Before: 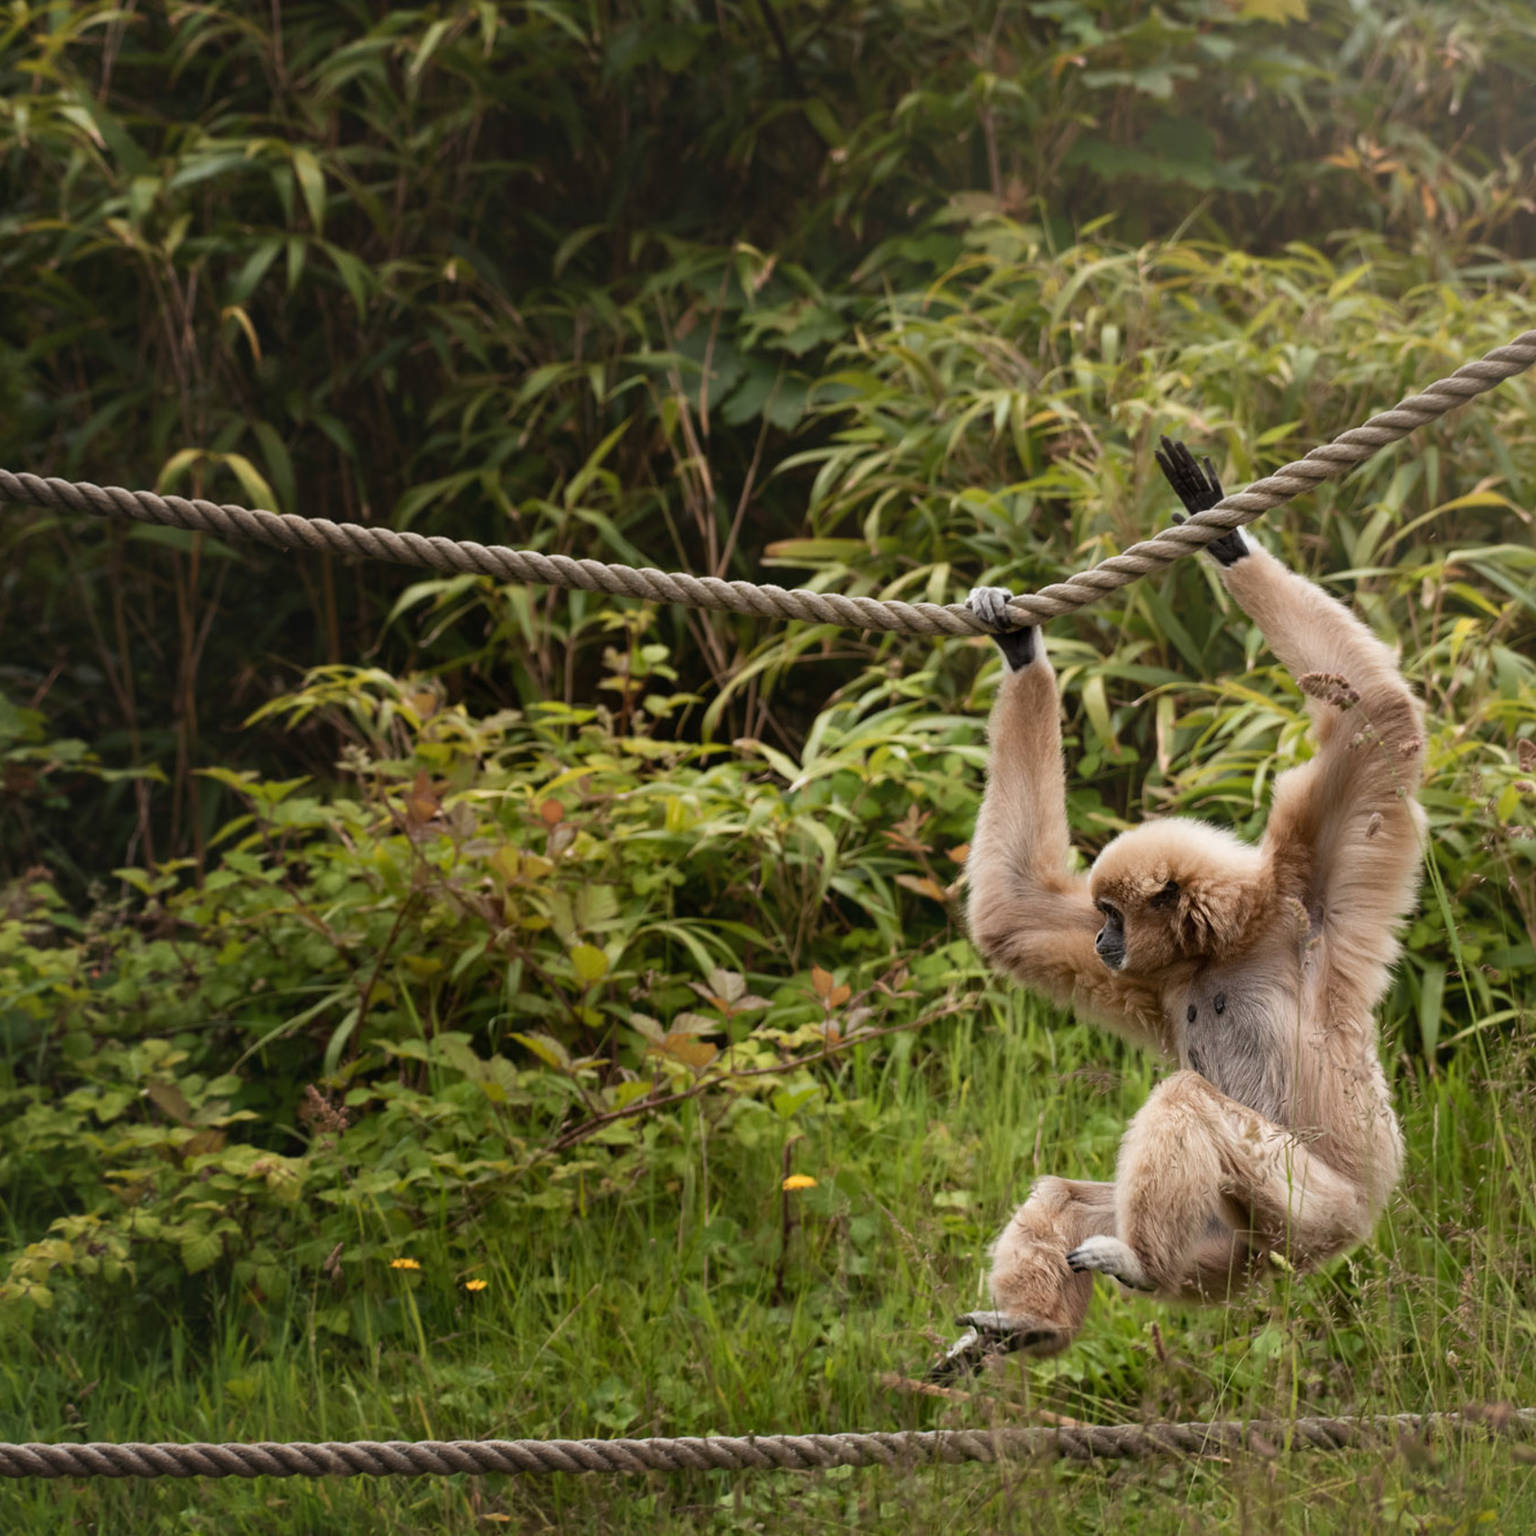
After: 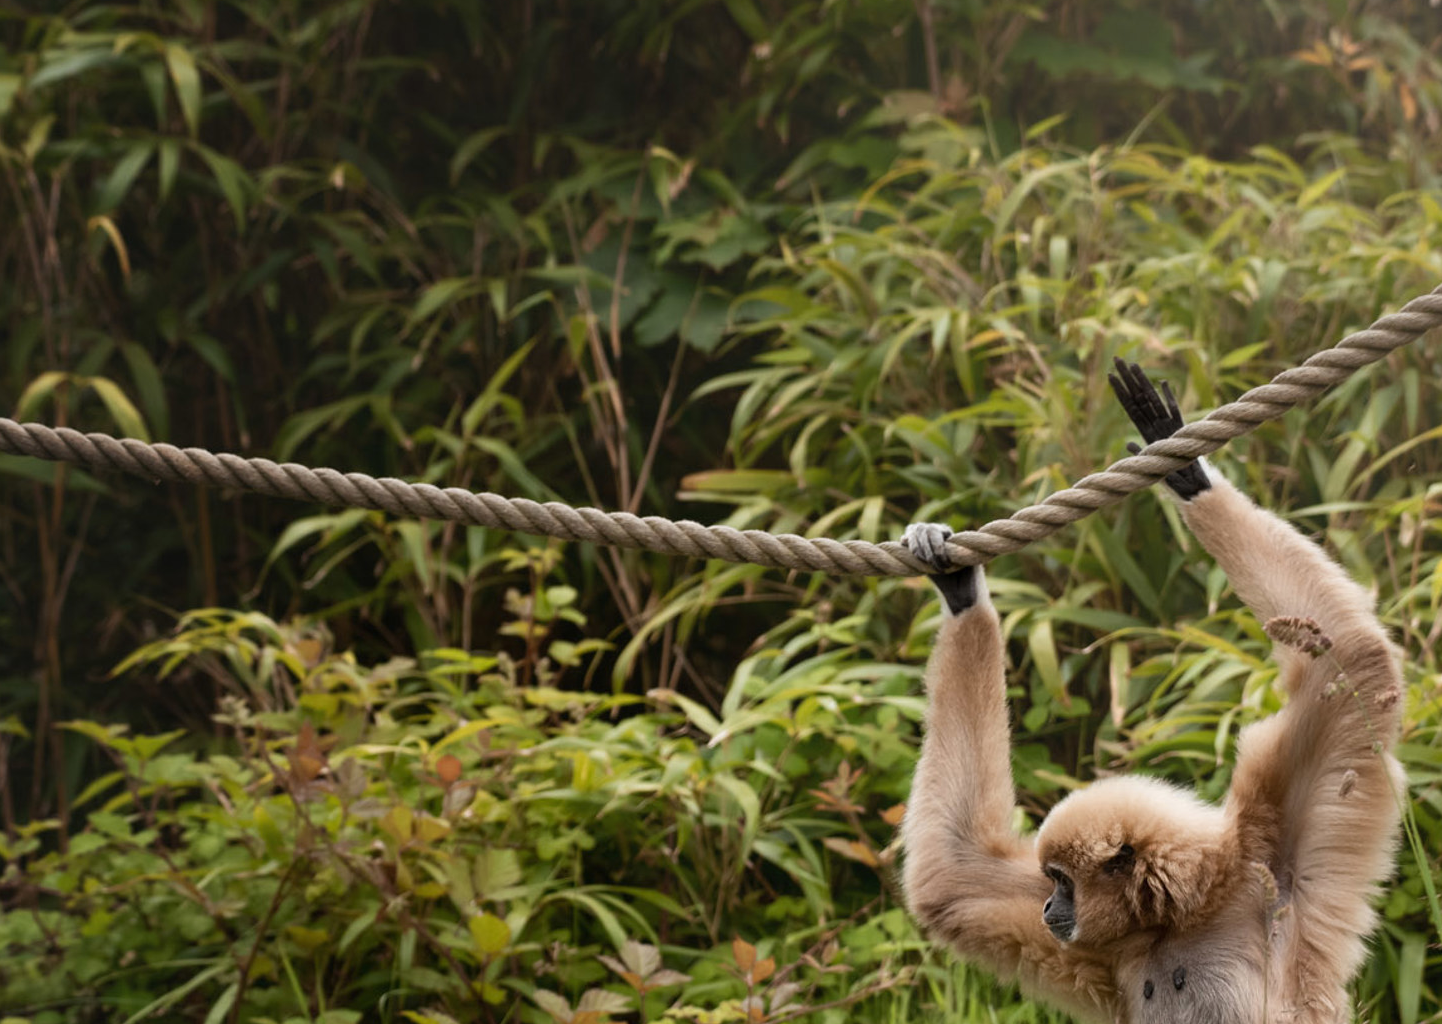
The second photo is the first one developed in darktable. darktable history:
crop and rotate: left 9.28%, top 7.119%, right 4.848%, bottom 31.88%
